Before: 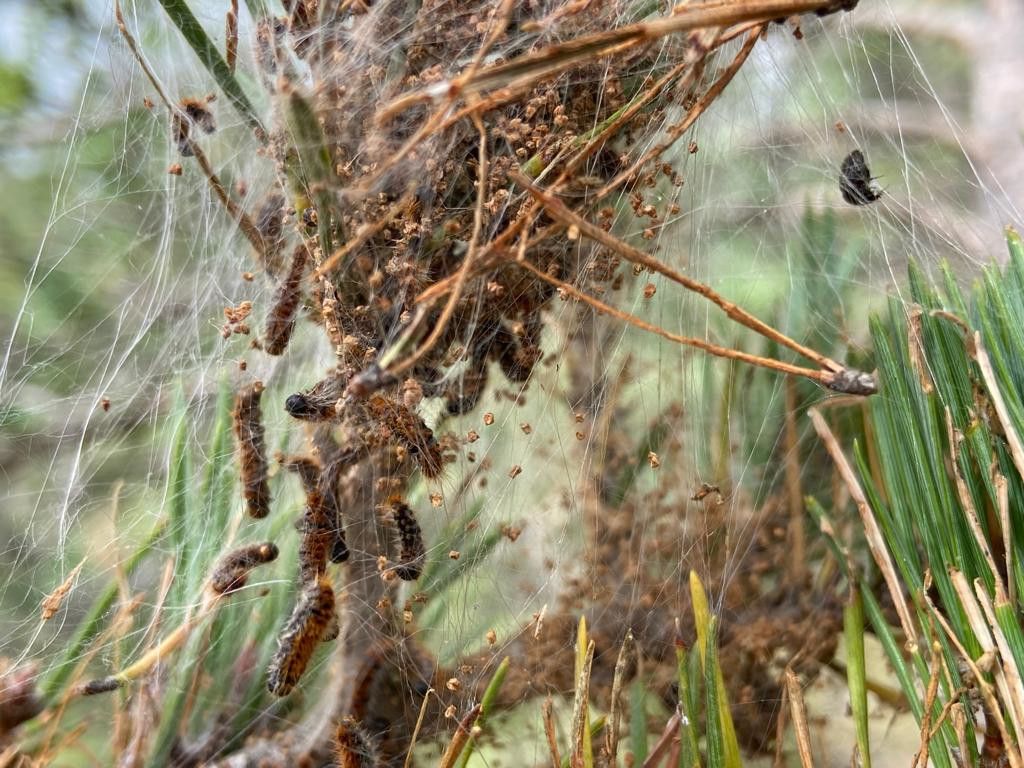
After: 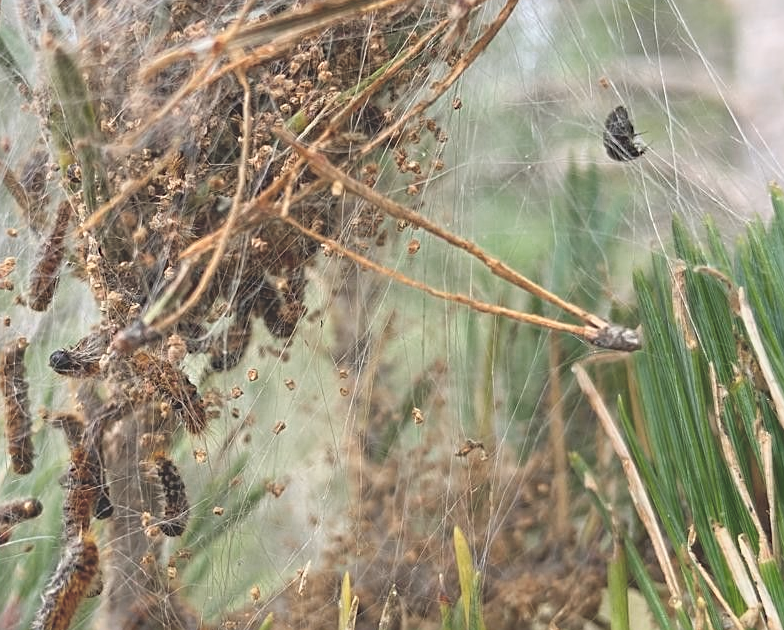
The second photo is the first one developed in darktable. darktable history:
contrast brightness saturation: brightness 0.13
color balance: lift [1.01, 1, 1, 1], gamma [1.097, 1, 1, 1], gain [0.85, 1, 1, 1]
sharpen: on, module defaults
crop: left 23.095%, top 5.827%, bottom 11.854%
color zones: curves: ch0 [(0, 0.558) (0.143, 0.548) (0.286, 0.447) (0.429, 0.259) (0.571, 0.5) (0.714, 0.5) (0.857, 0.593) (1, 0.558)]; ch1 [(0, 0.543) (0.01, 0.544) (0.12, 0.492) (0.248, 0.458) (0.5, 0.534) (0.748, 0.5) (0.99, 0.469) (1, 0.543)]; ch2 [(0, 0.507) (0.143, 0.522) (0.286, 0.505) (0.429, 0.5) (0.571, 0.5) (0.714, 0.5) (0.857, 0.5) (1, 0.507)]
